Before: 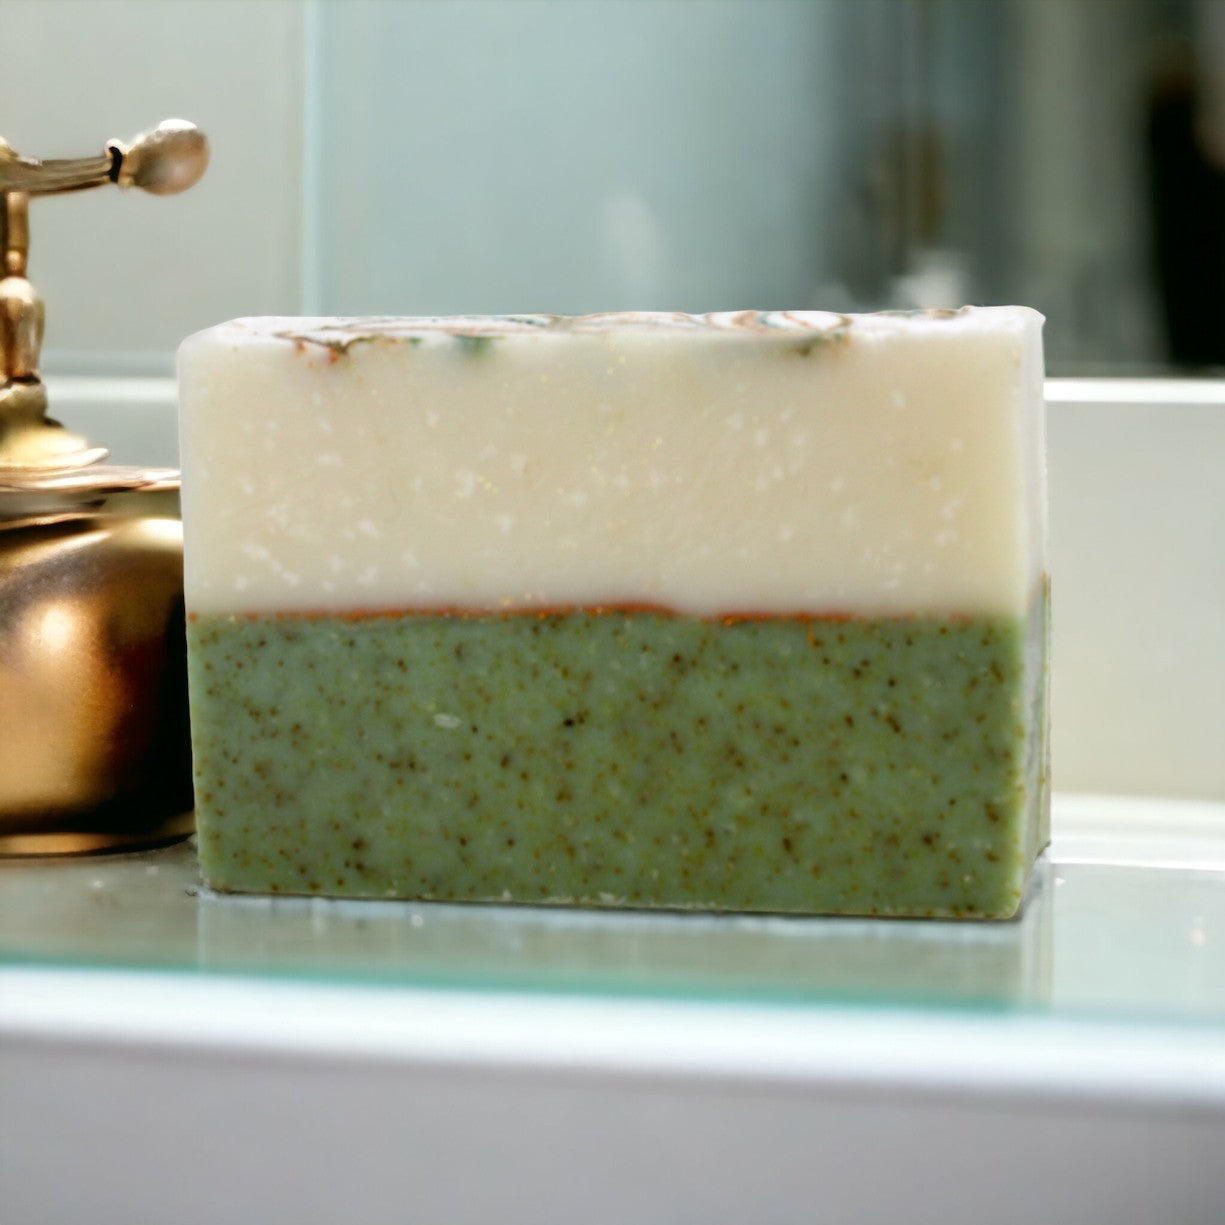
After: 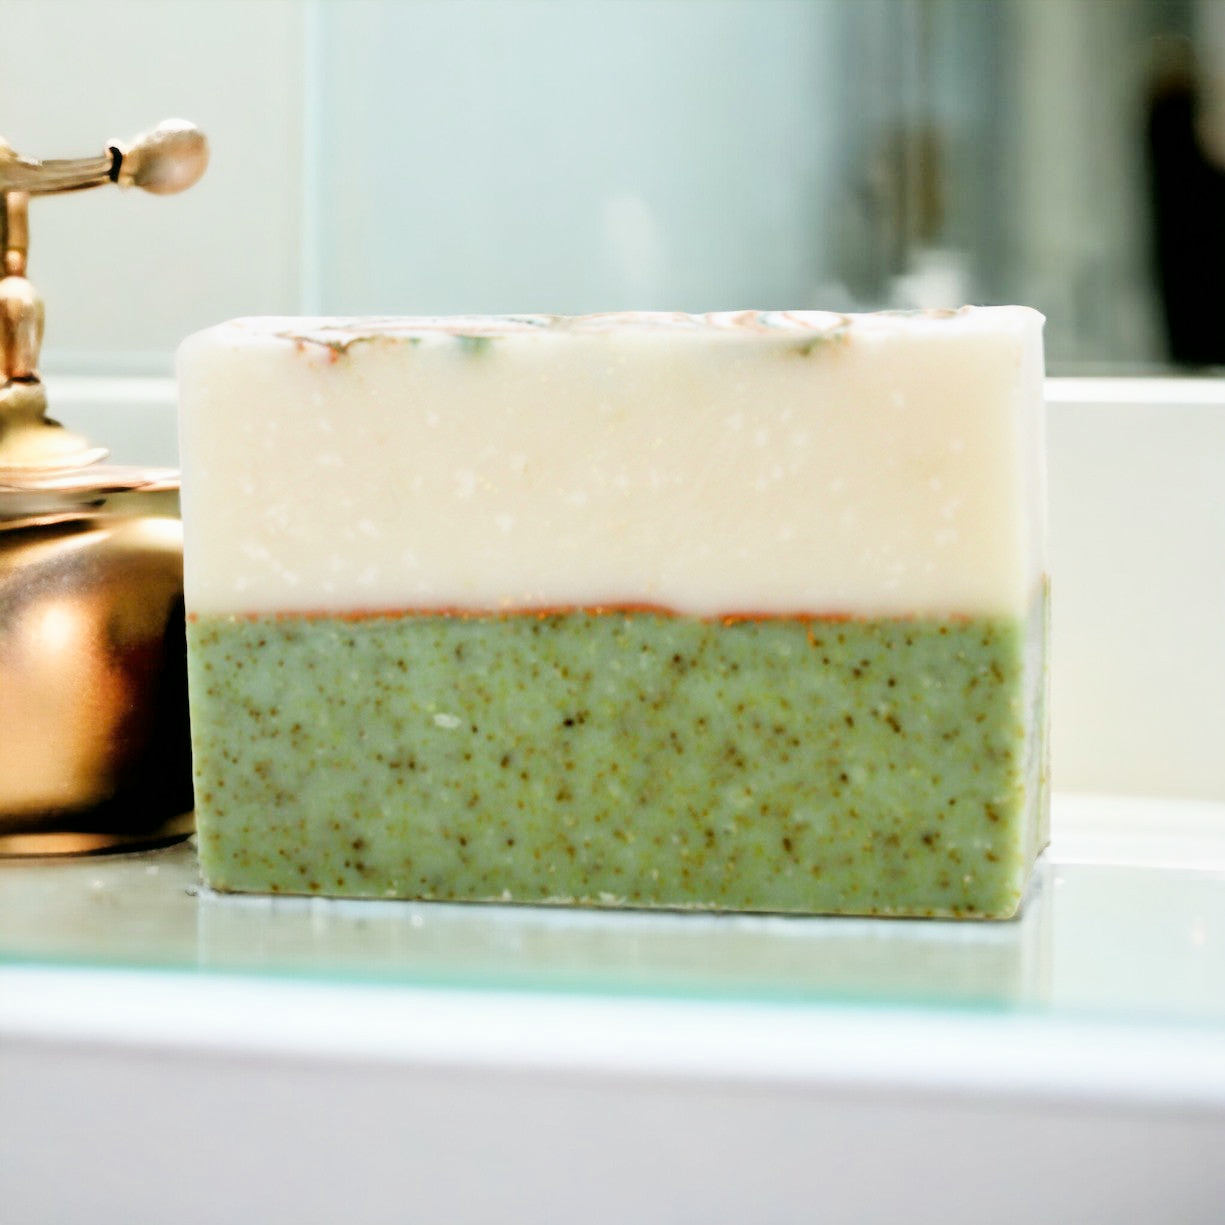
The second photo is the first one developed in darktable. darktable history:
local contrast: mode bilateral grid, contrast 20, coarseness 51, detail 120%, midtone range 0.2
exposure: black level correction 0, exposure 1.298 EV, compensate highlight preservation false
filmic rgb: black relative exposure -7.65 EV, white relative exposure 4.56 EV, threshold 3.03 EV, hardness 3.61, enable highlight reconstruction true
